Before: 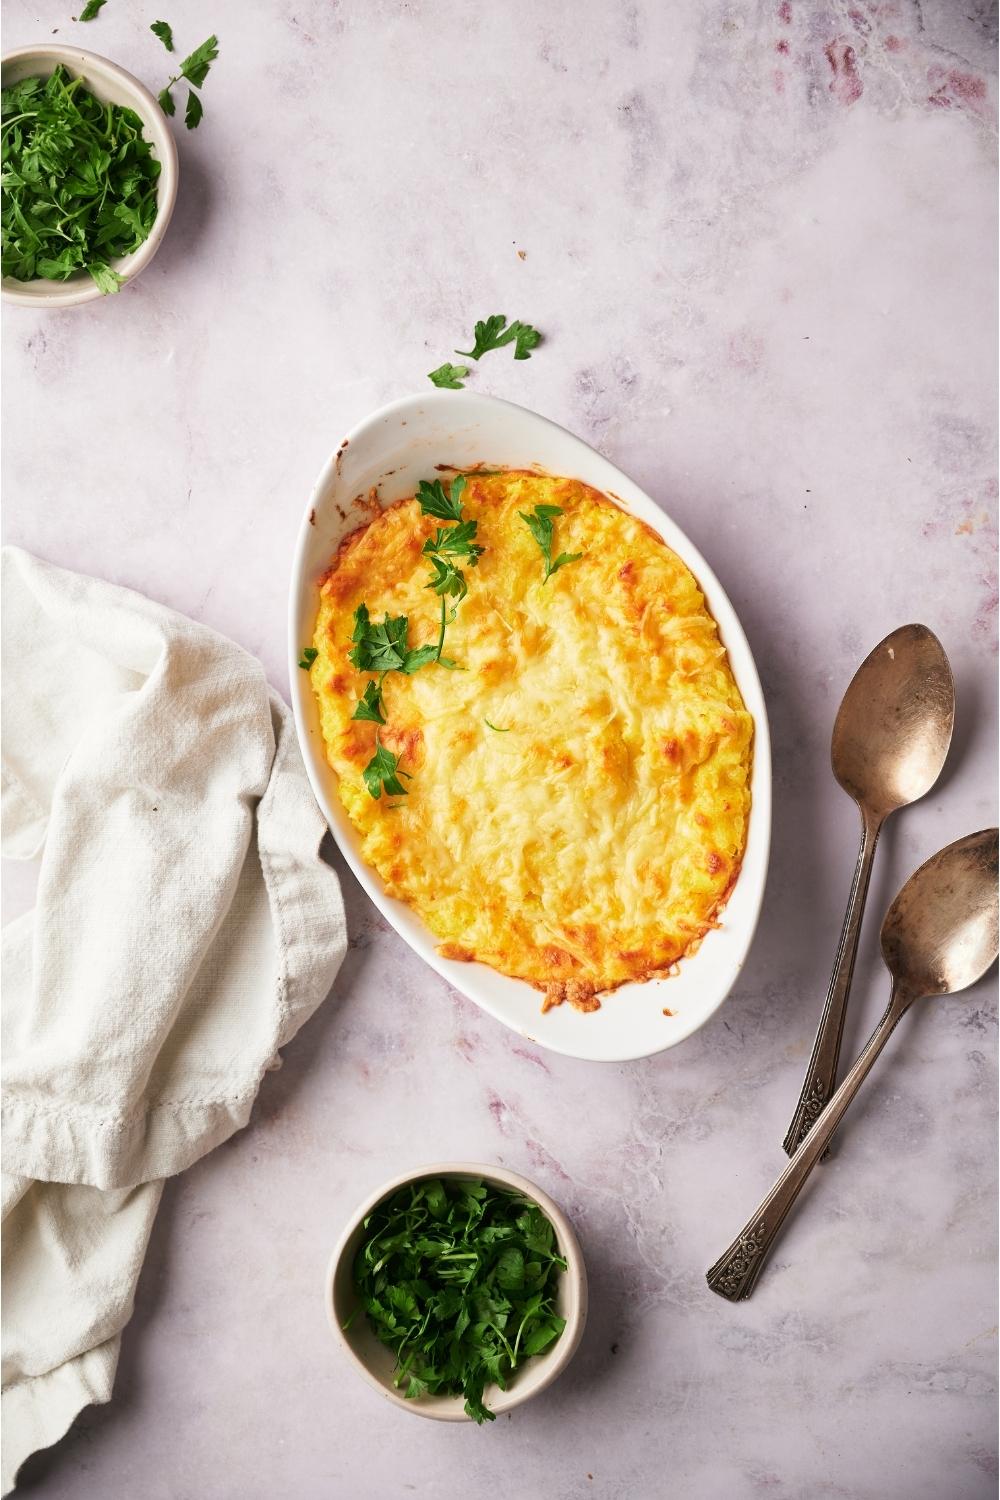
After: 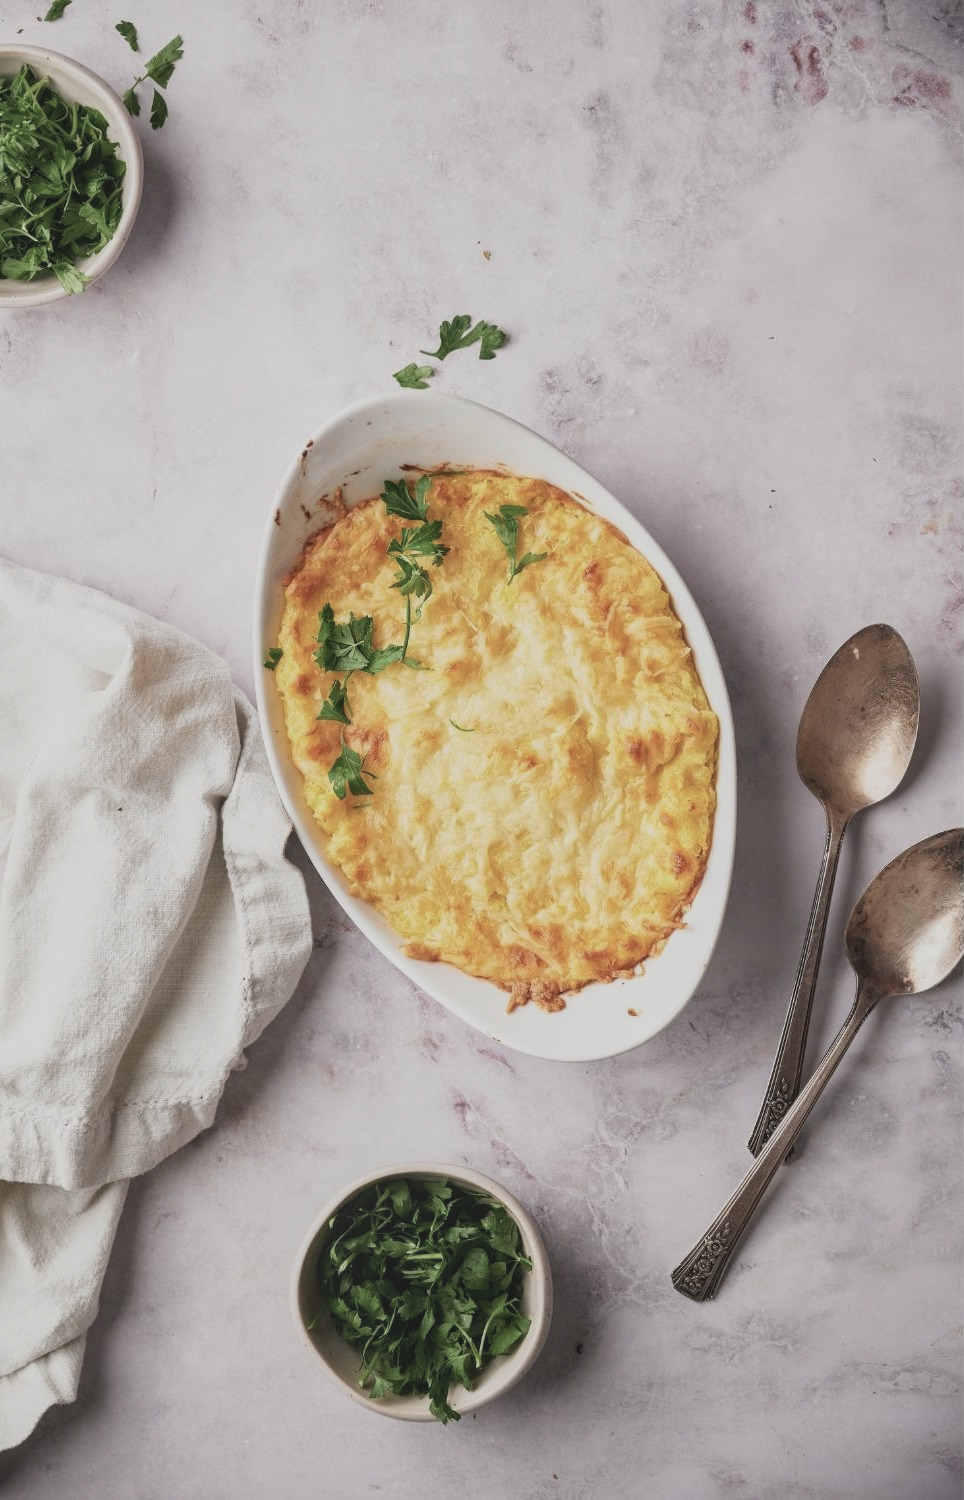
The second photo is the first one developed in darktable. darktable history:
local contrast: on, module defaults
crop and rotate: left 3.53%
filmic rgb: black relative exposure -16 EV, white relative exposure 2.9 EV, hardness 9.97
contrast brightness saturation: contrast -0.244, saturation -0.421
